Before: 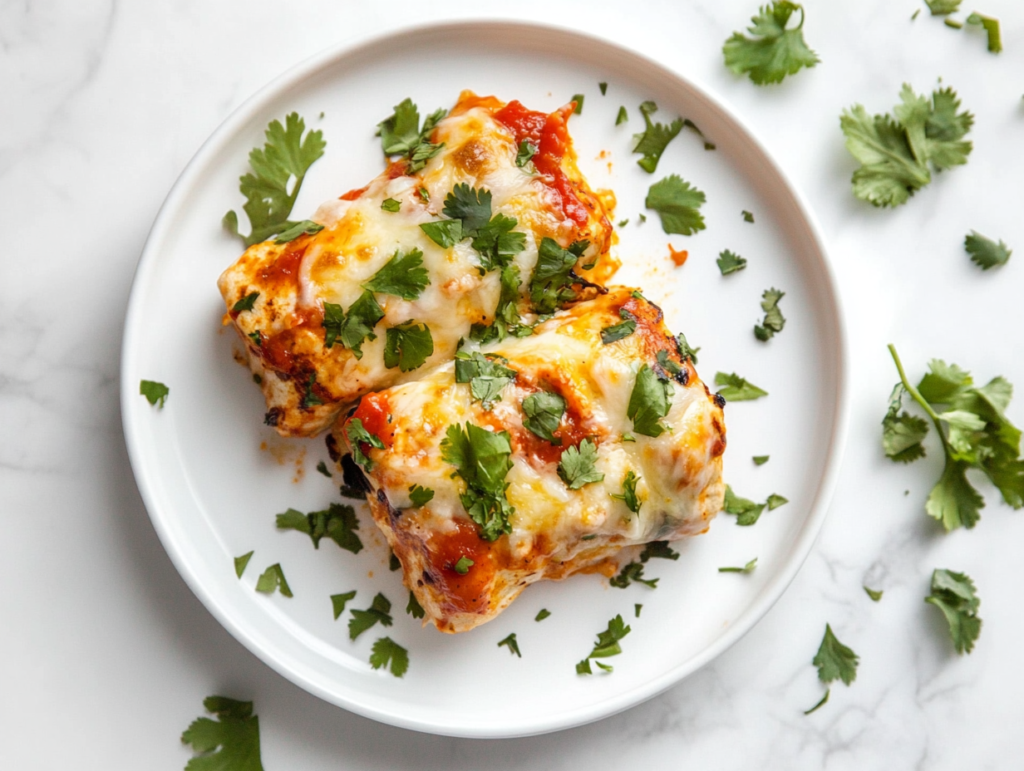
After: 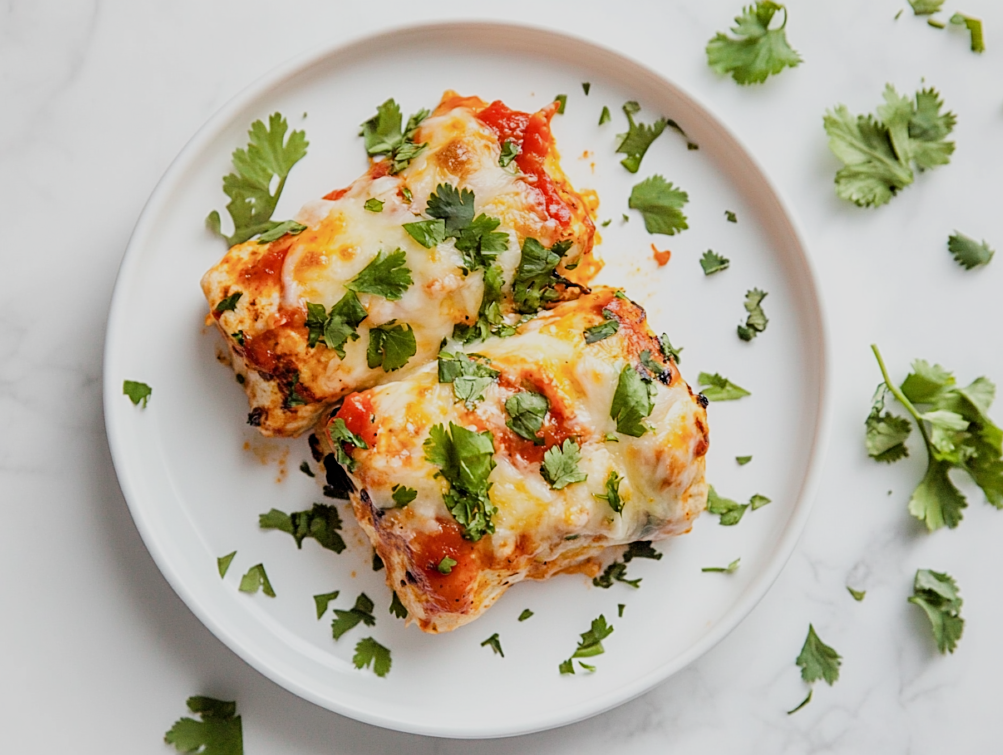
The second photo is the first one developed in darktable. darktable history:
exposure: exposure 0.258 EV, compensate highlight preservation false
crop: left 1.743%, right 0.268%, bottom 2.011%
filmic rgb: black relative exposure -7.65 EV, white relative exposure 4.56 EV, hardness 3.61
sharpen: on, module defaults
